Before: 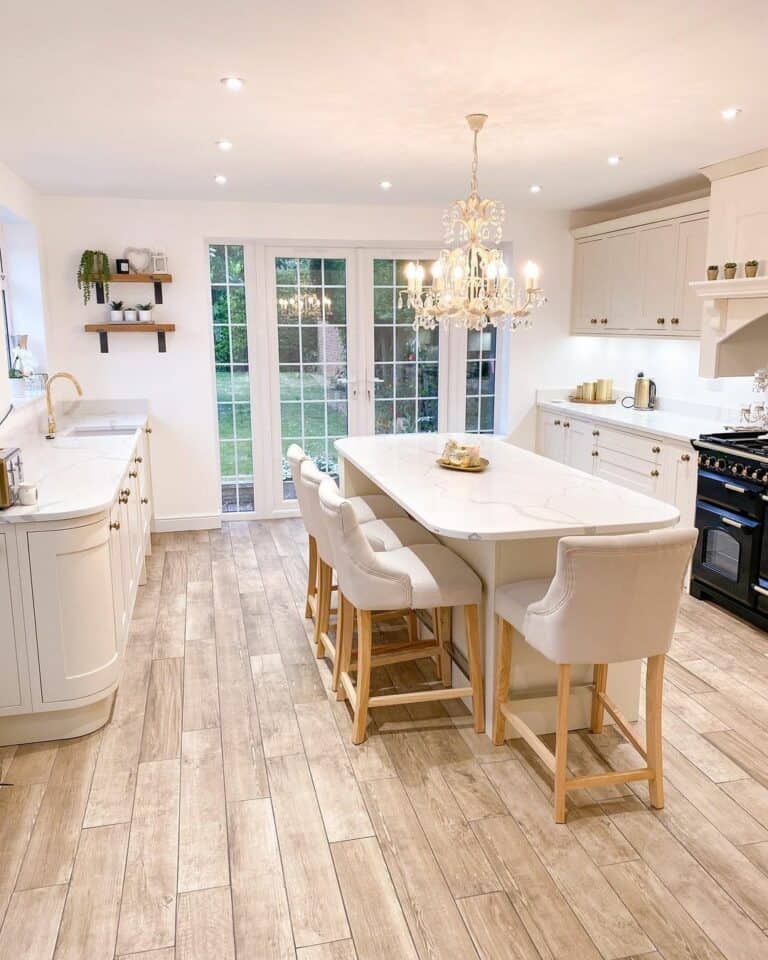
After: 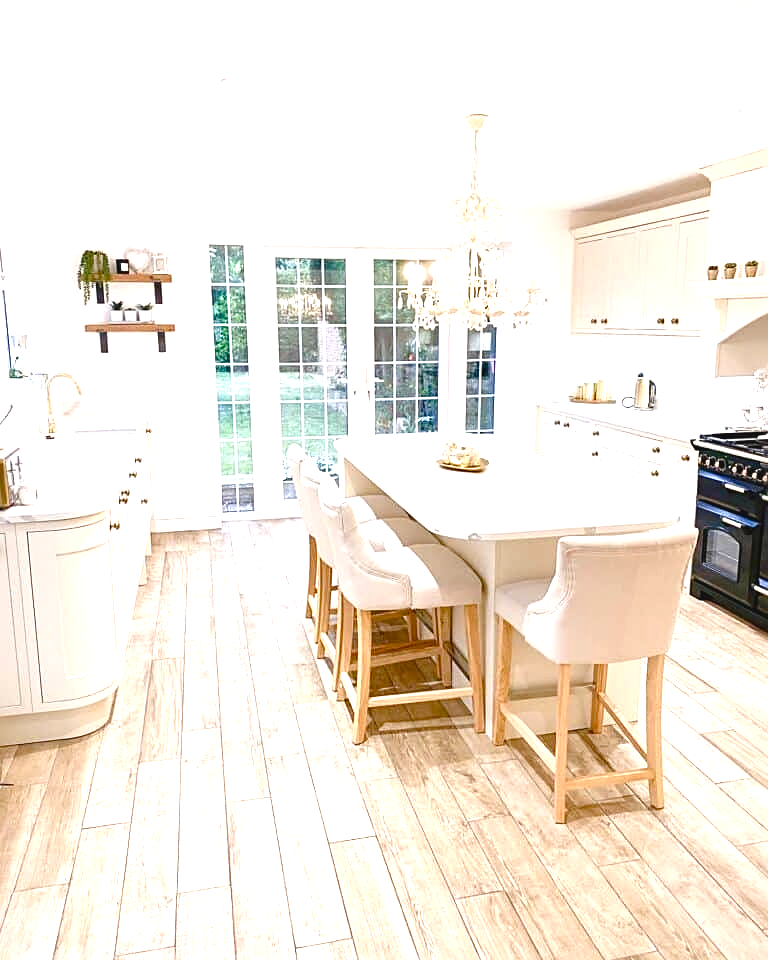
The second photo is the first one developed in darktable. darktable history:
exposure: black level correction 0, exposure 1.001 EV, compensate highlight preservation false
tone equalizer: on, module defaults
color balance rgb: global offset › luminance 0.505%, linear chroma grading › global chroma 9.184%, perceptual saturation grading › global saturation 20%, perceptual saturation grading › highlights -49.566%, perceptual saturation grading › shadows 24.568%
sharpen: on, module defaults
